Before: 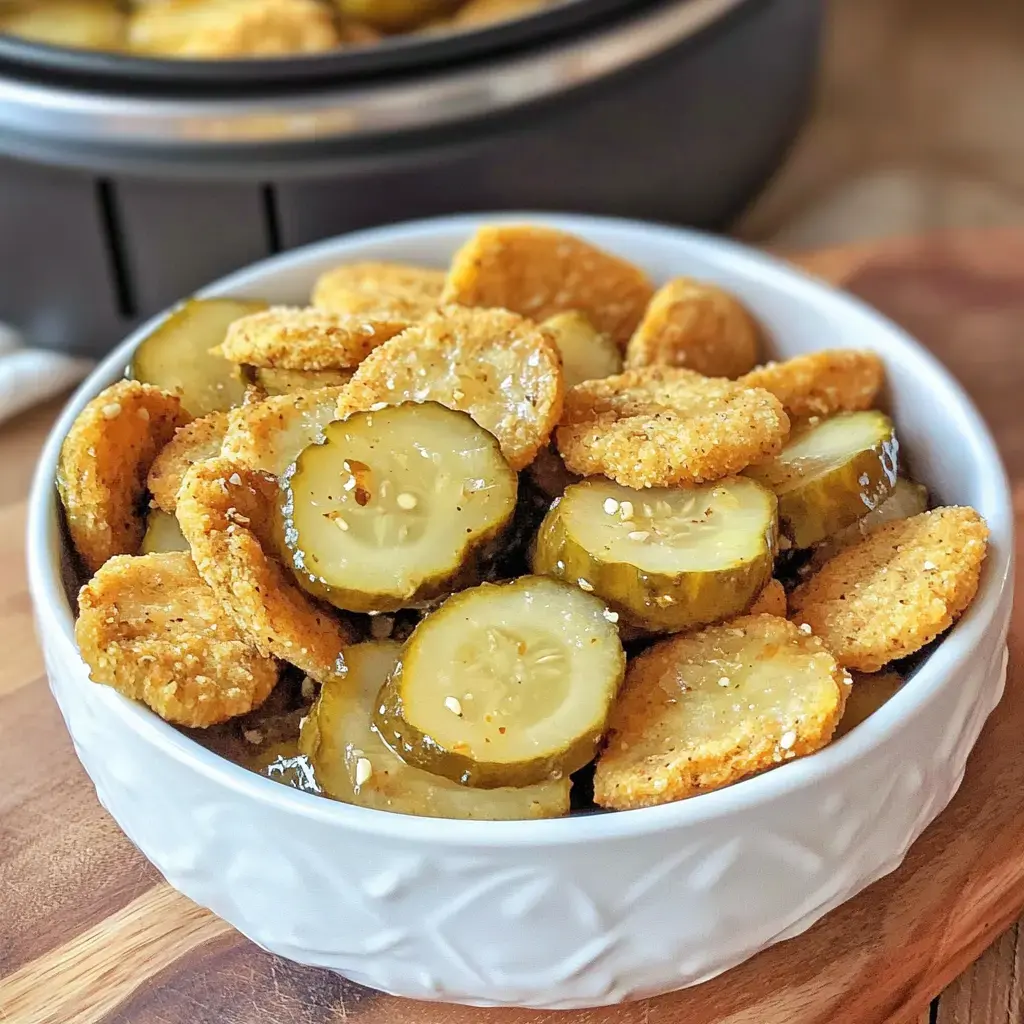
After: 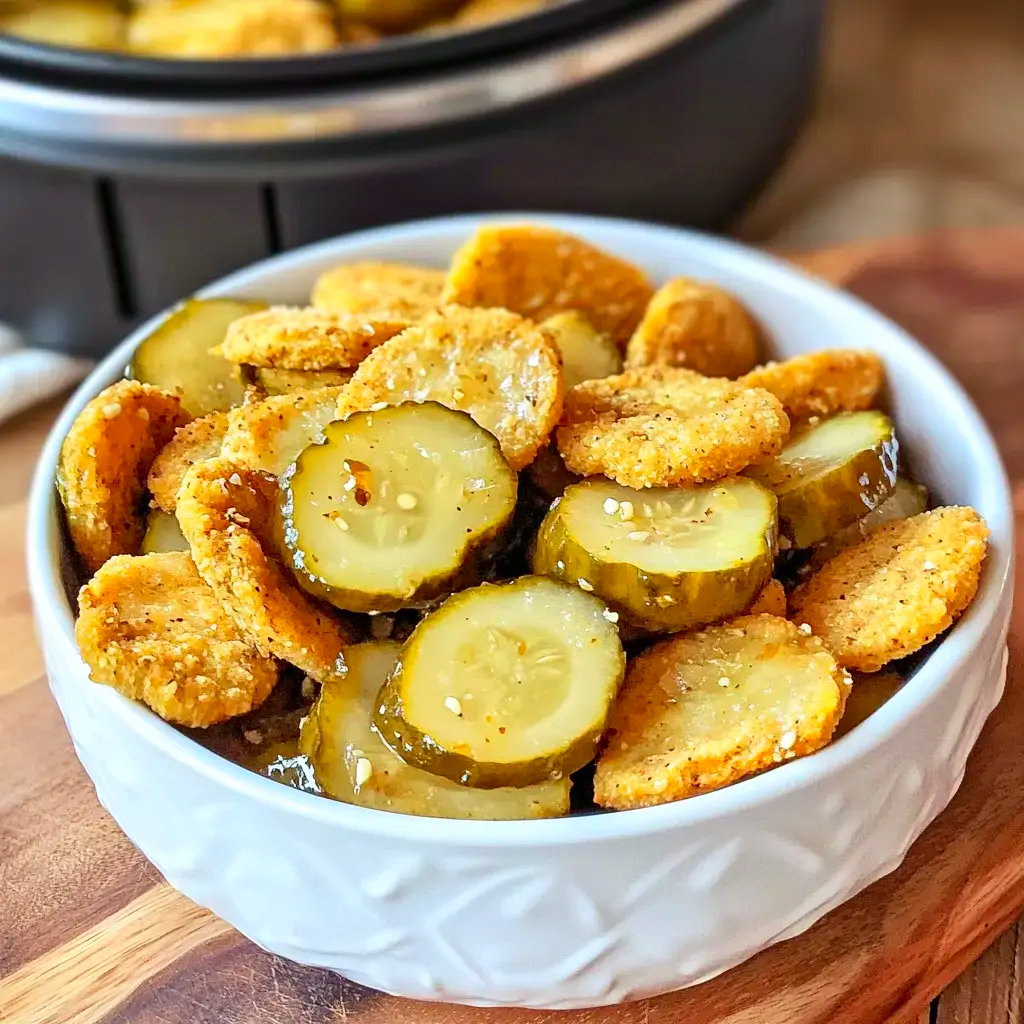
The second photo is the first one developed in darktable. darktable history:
contrast brightness saturation: contrast 0.18, saturation 0.3
